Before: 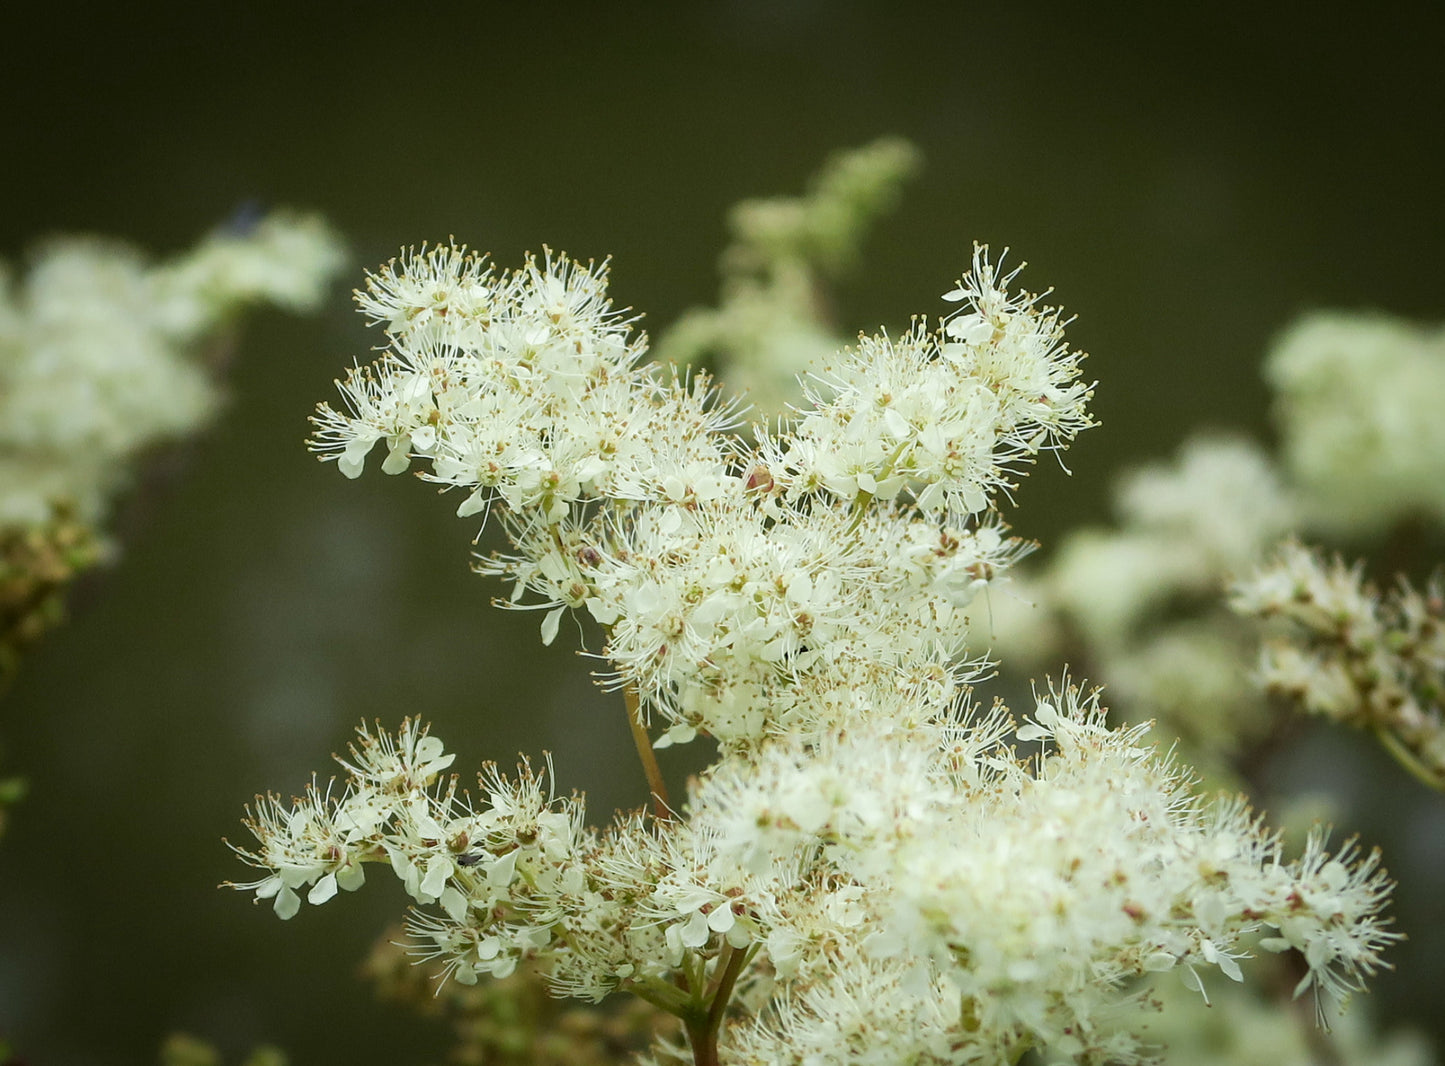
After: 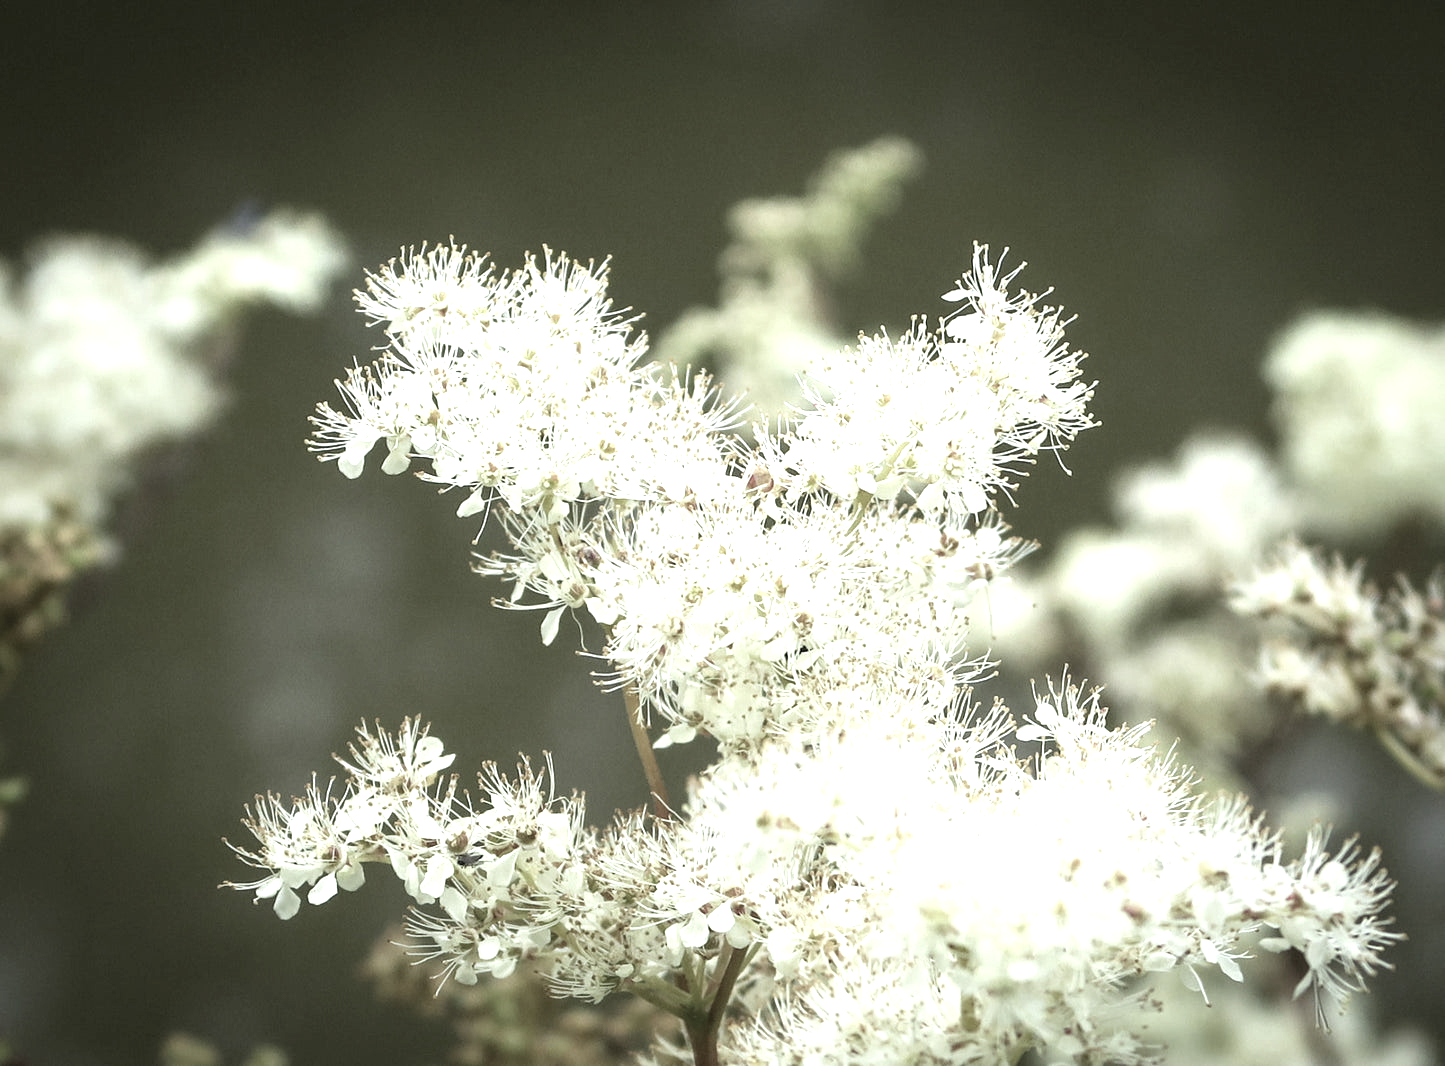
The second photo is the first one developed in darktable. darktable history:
exposure: black level correction 0, exposure 1 EV, compensate highlight preservation false
color zones: curves: ch0 [(0, 0.6) (0.129, 0.508) (0.193, 0.483) (0.429, 0.5) (0.571, 0.5) (0.714, 0.5) (0.857, 0.5) (1, 0.6)]; ch1 [(0, 0.481) (0.112, 0.245) (0.213, 0.223) (0.429, 0.233) (0.571, 0.231) (0.683, 0.242) (0.857, 0.296) (1, 0.481)]
